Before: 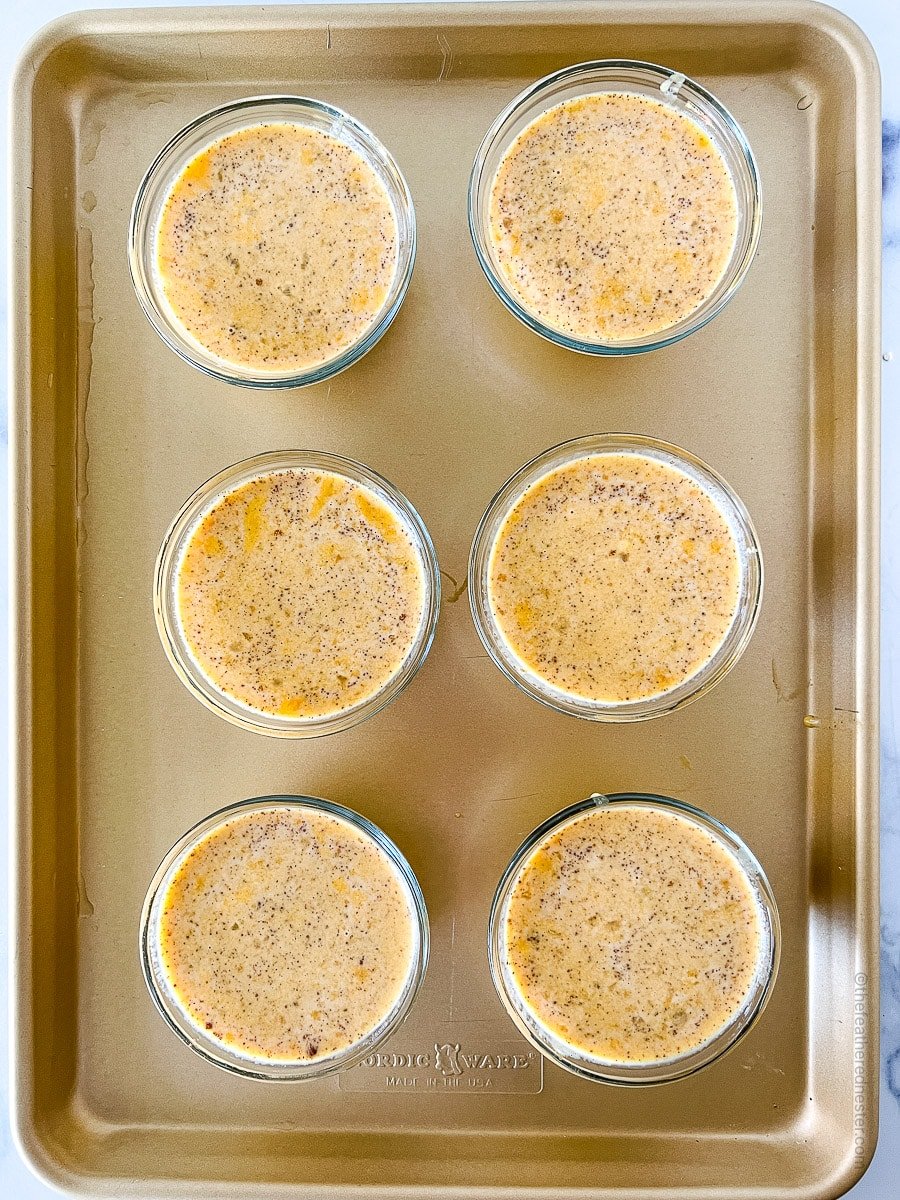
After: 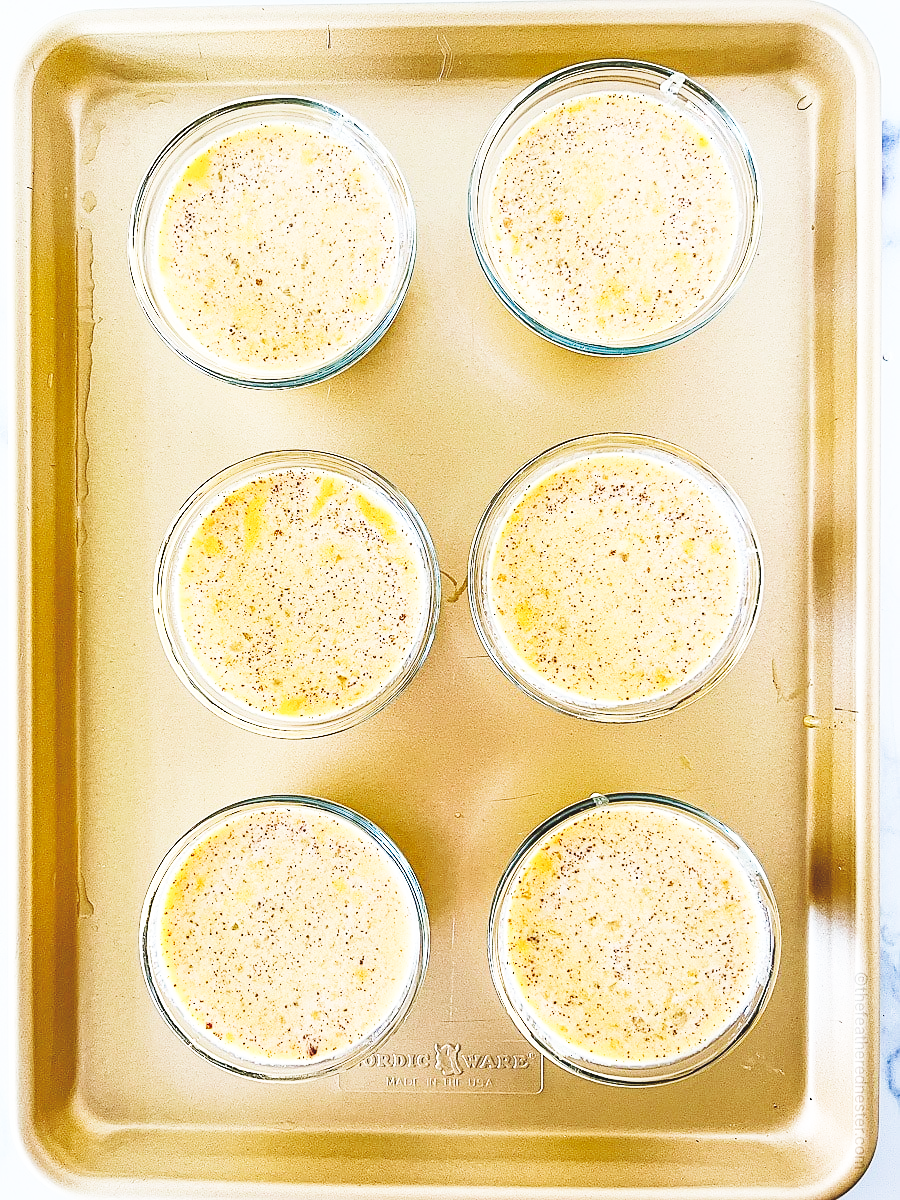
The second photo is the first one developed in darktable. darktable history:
velvia: on, module defaults
base curve: curves: ch0 [(0, 0) (0, 0) (0.002, 0.001) (0.008, 0.003) (0.019, 0.011) (0.037, 0.037) (0.064, 0.11) (0.102, 0.232) (0.152, 0.379) (0.216, 0.524) (0.296, 0.665) (0.394, 0.789) (0.512, 0.881) (0.651, 0.945) (0.813, 0.986) (1, 1)], preserve colors none
exposure: black level correction -0.025, exposure -0.117 EV, compensate highlight preservation false
sharpen: radius 1.458, amount 0.398, threshold 1.271
tone equalizer: on, module defaults
